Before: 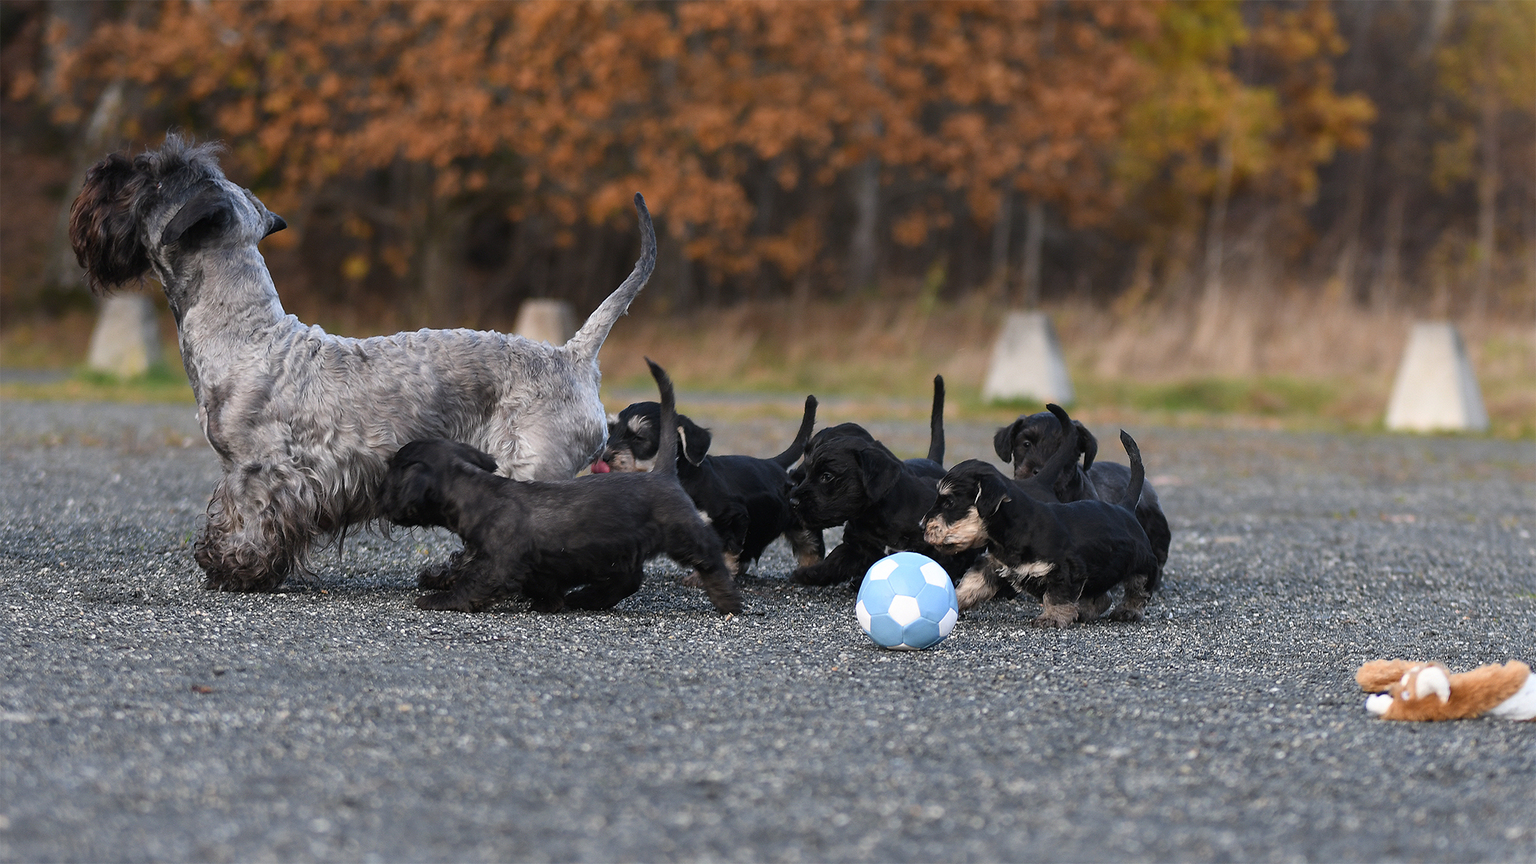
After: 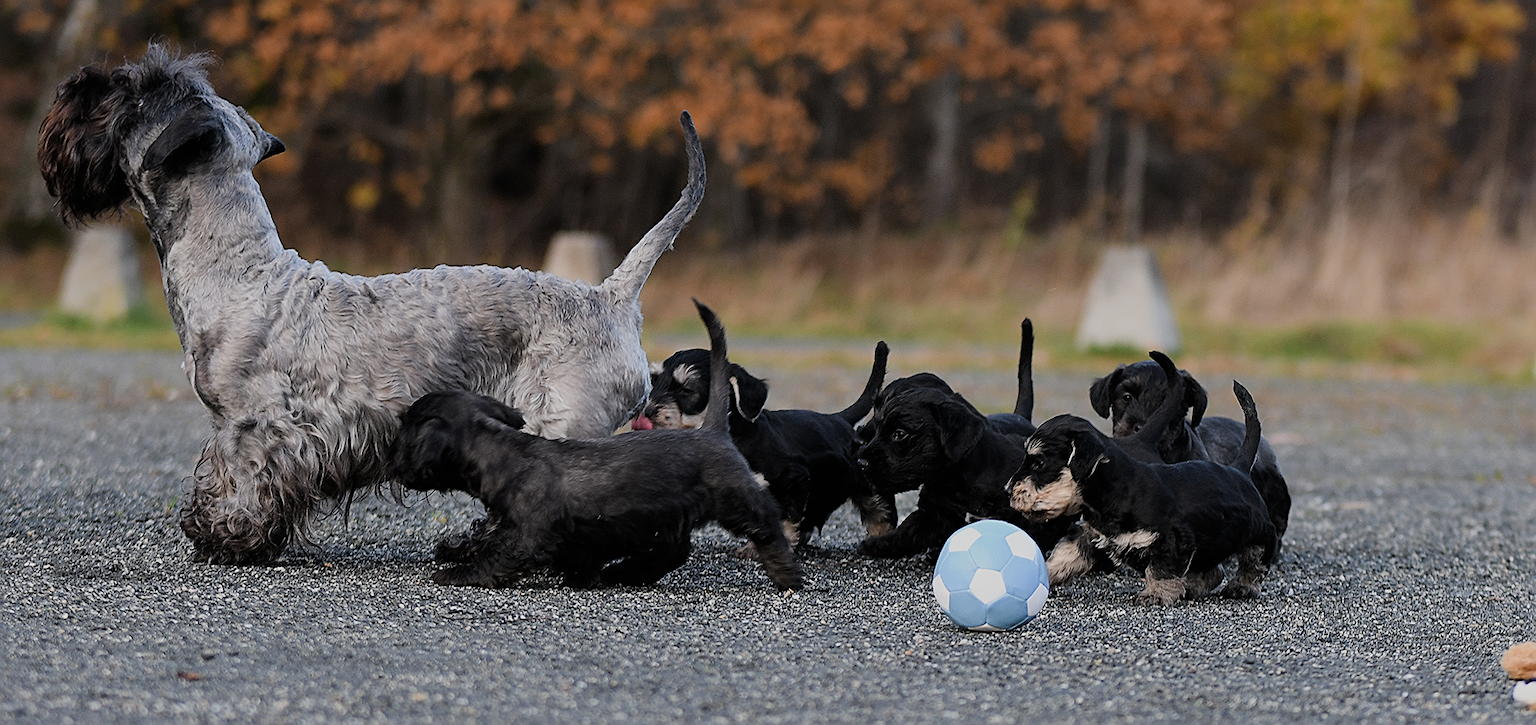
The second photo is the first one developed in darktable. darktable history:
sharpen: on, module defaults
crop and rotate: left 2.386%, top 11.039%, right 9.706%, bottom 15.119%
filmic rgb: black relative exposure -7.65 EV, white relative exposure 4.56 EV, threshold 5.94 EV, hardness 3.61, iterations of high-quality reconstruction 10, enable highlight reconstruction true
